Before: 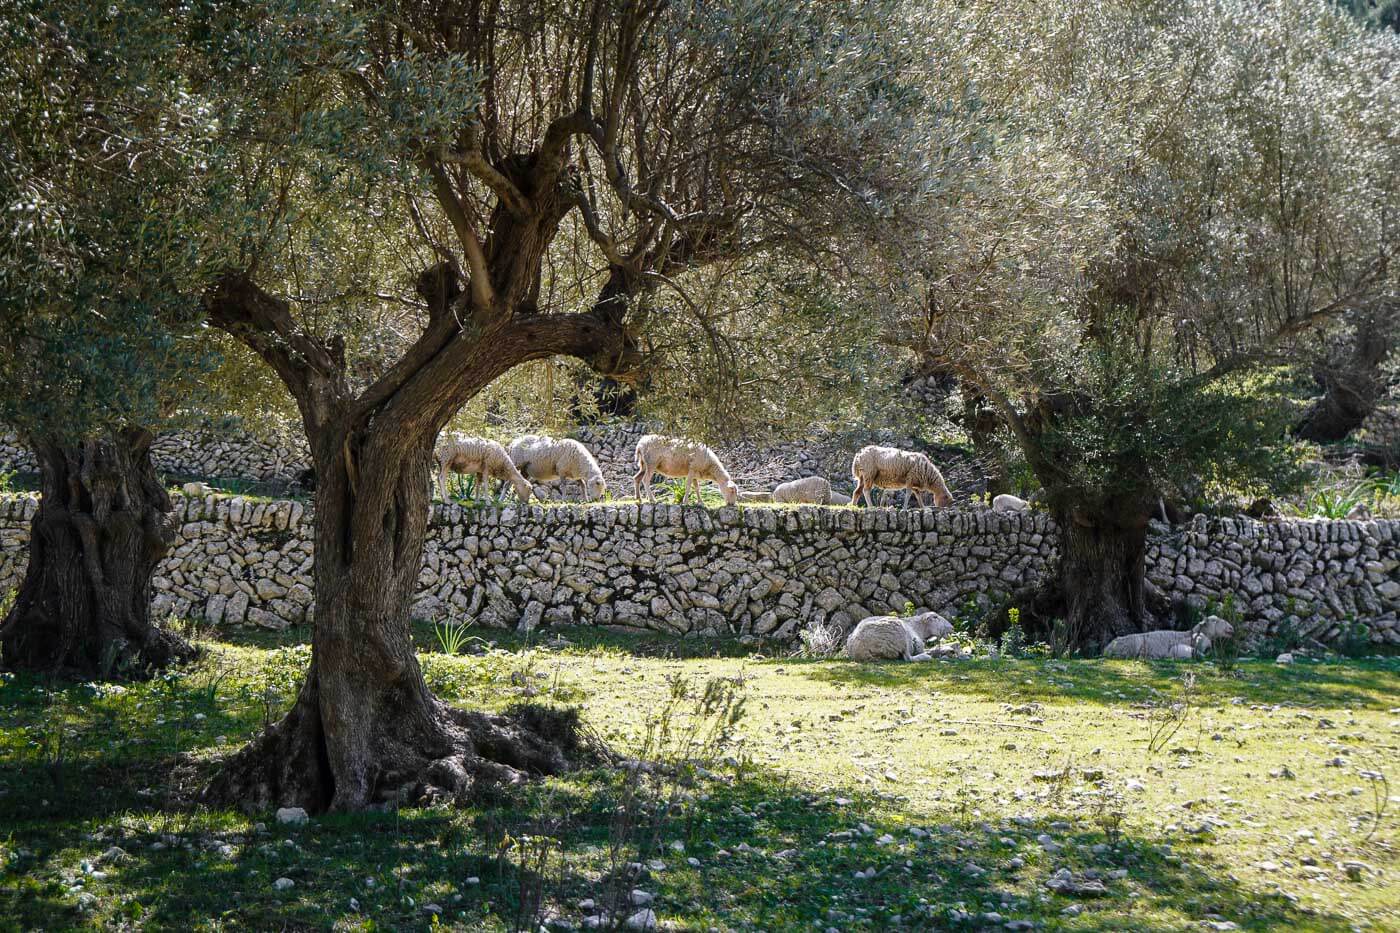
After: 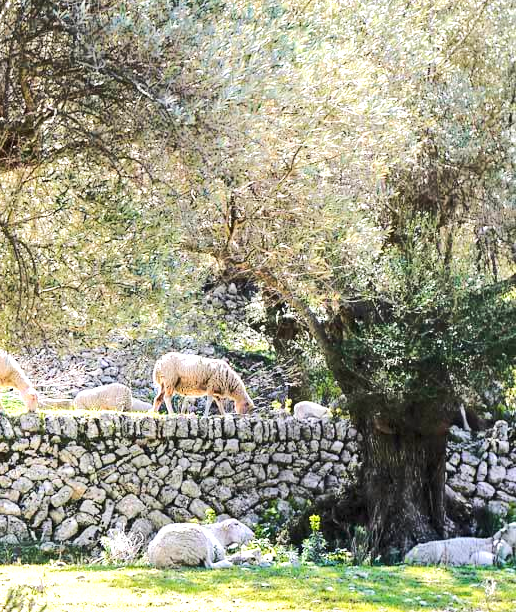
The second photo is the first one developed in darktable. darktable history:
exposure: black level correction 0, exposure 1.173 EV, compensate exposure bias true, compensate highlight preservation false
rgb curve: curves: ch0 [(0, 0) (0.284, 0.292) (0.505, 0.644) (1, 1)], compensate middle gray true
crop and rotate: left 49.936%, top 10.094%, right 13.136%, bottom 24.256%
